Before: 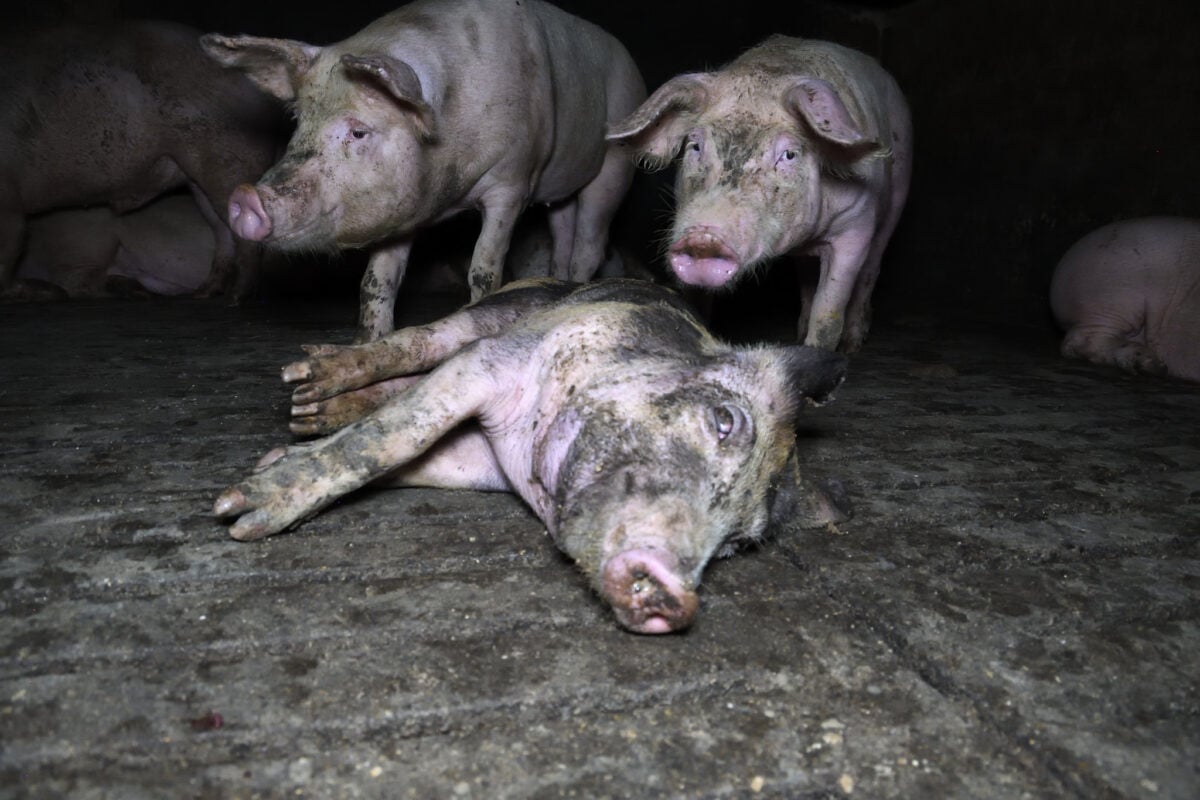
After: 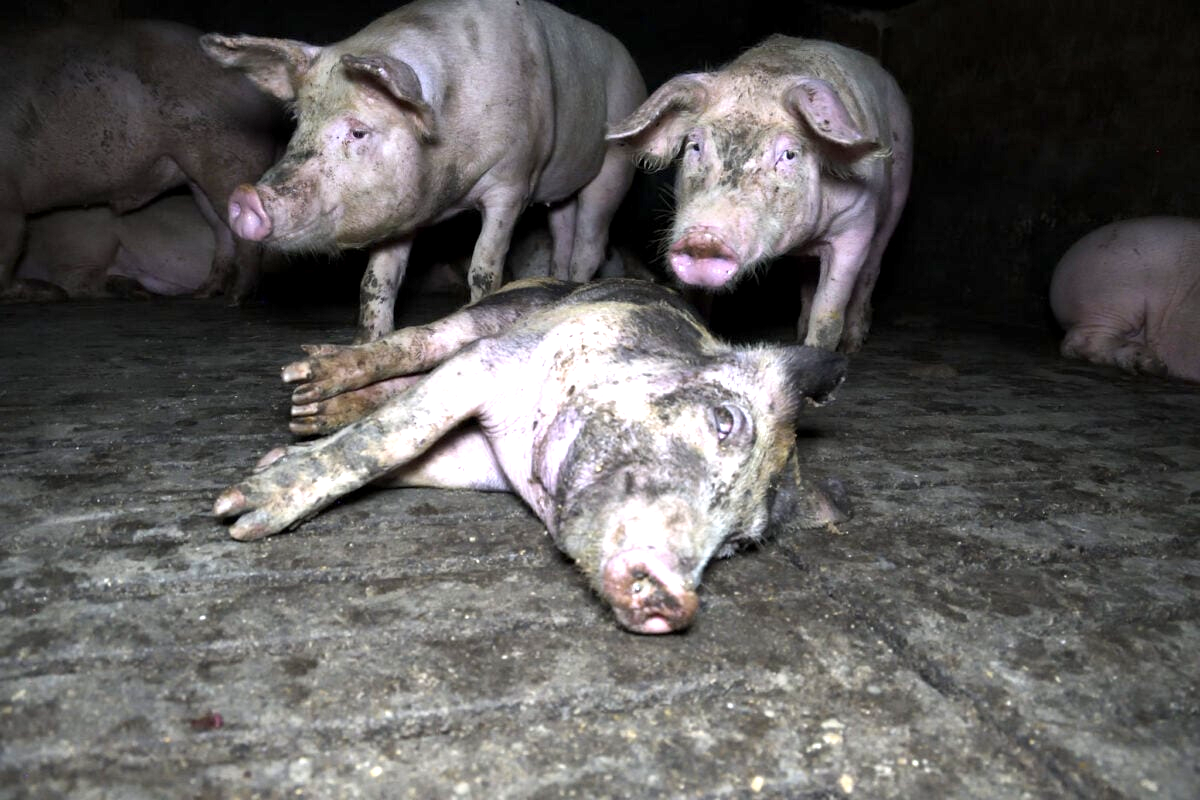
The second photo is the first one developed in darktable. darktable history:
contrast equalizer: y [[0.5 ×6], [0.5 ×6], [0.5, 0.5, 0.501, 0.545, 0.707, 0.863], [0 ×6], [0 ×6]]
exposure: black level correction 0.001, exposure 1 EV, compensate highlight preservation false
